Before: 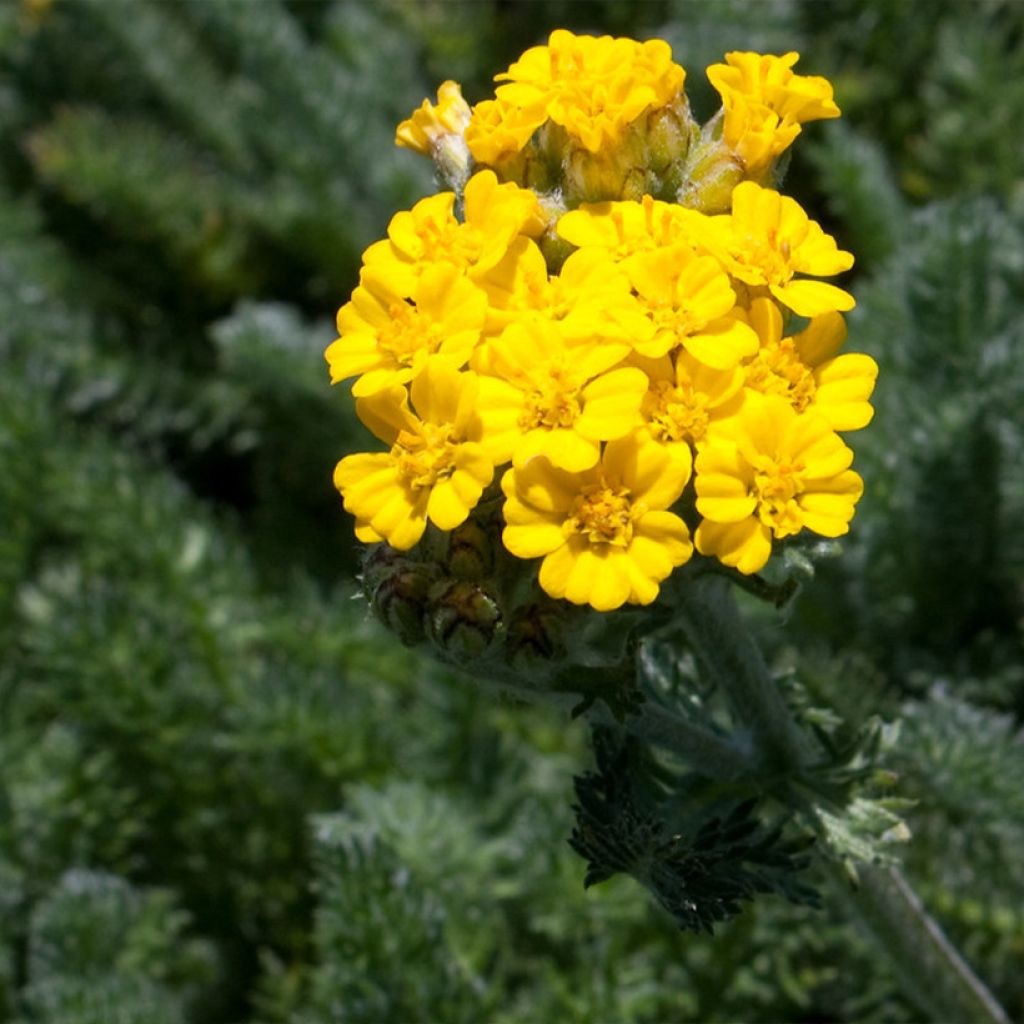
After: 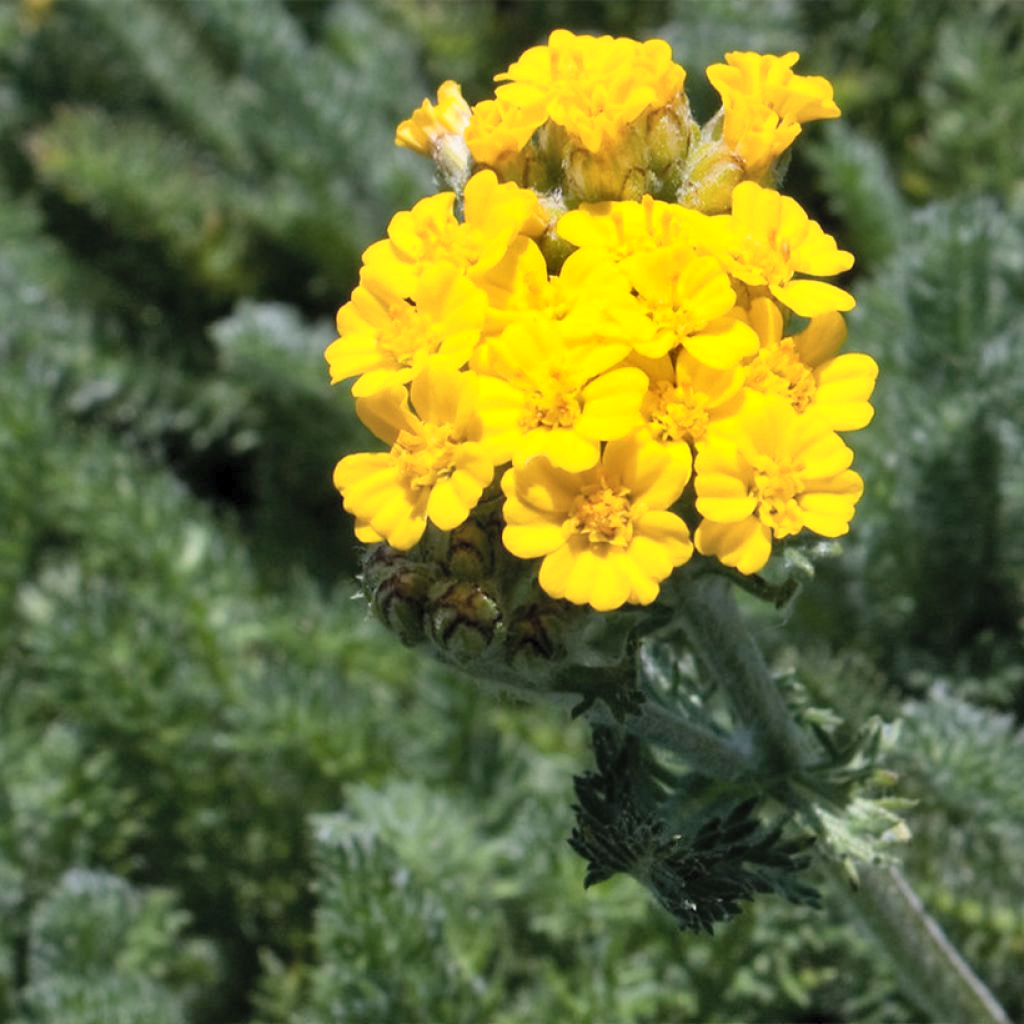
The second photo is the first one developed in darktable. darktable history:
contrast brightness saturation: contrast 0.145, brightness 0.224
shadows and highlights: shadows 48.82, highlights -41.15, soften with gaussian
